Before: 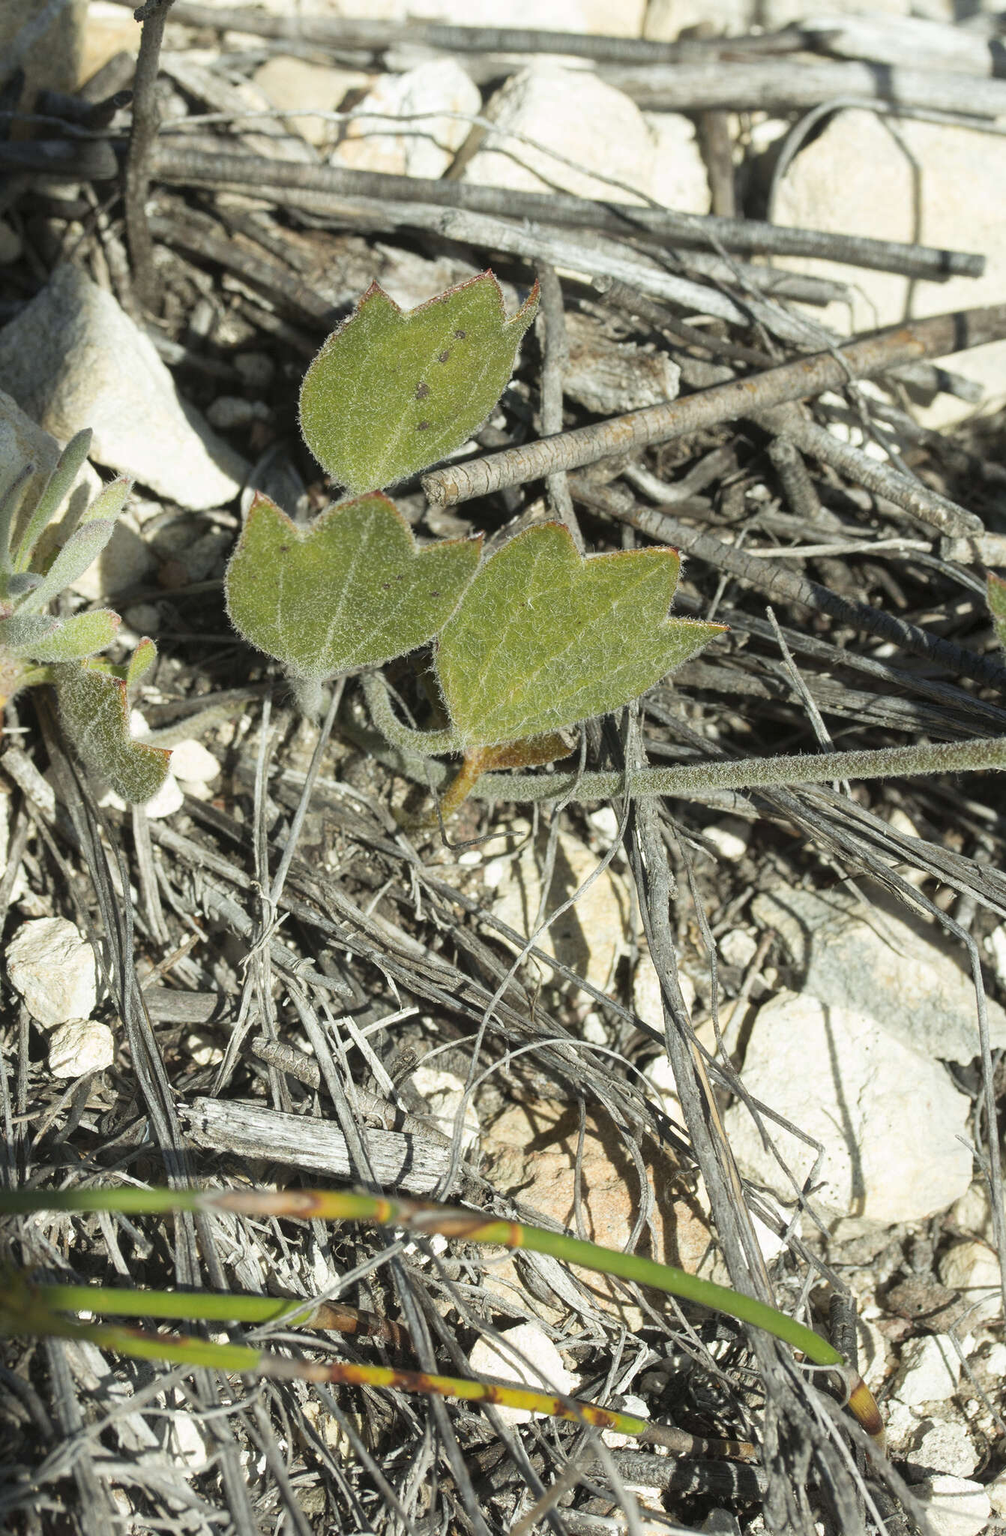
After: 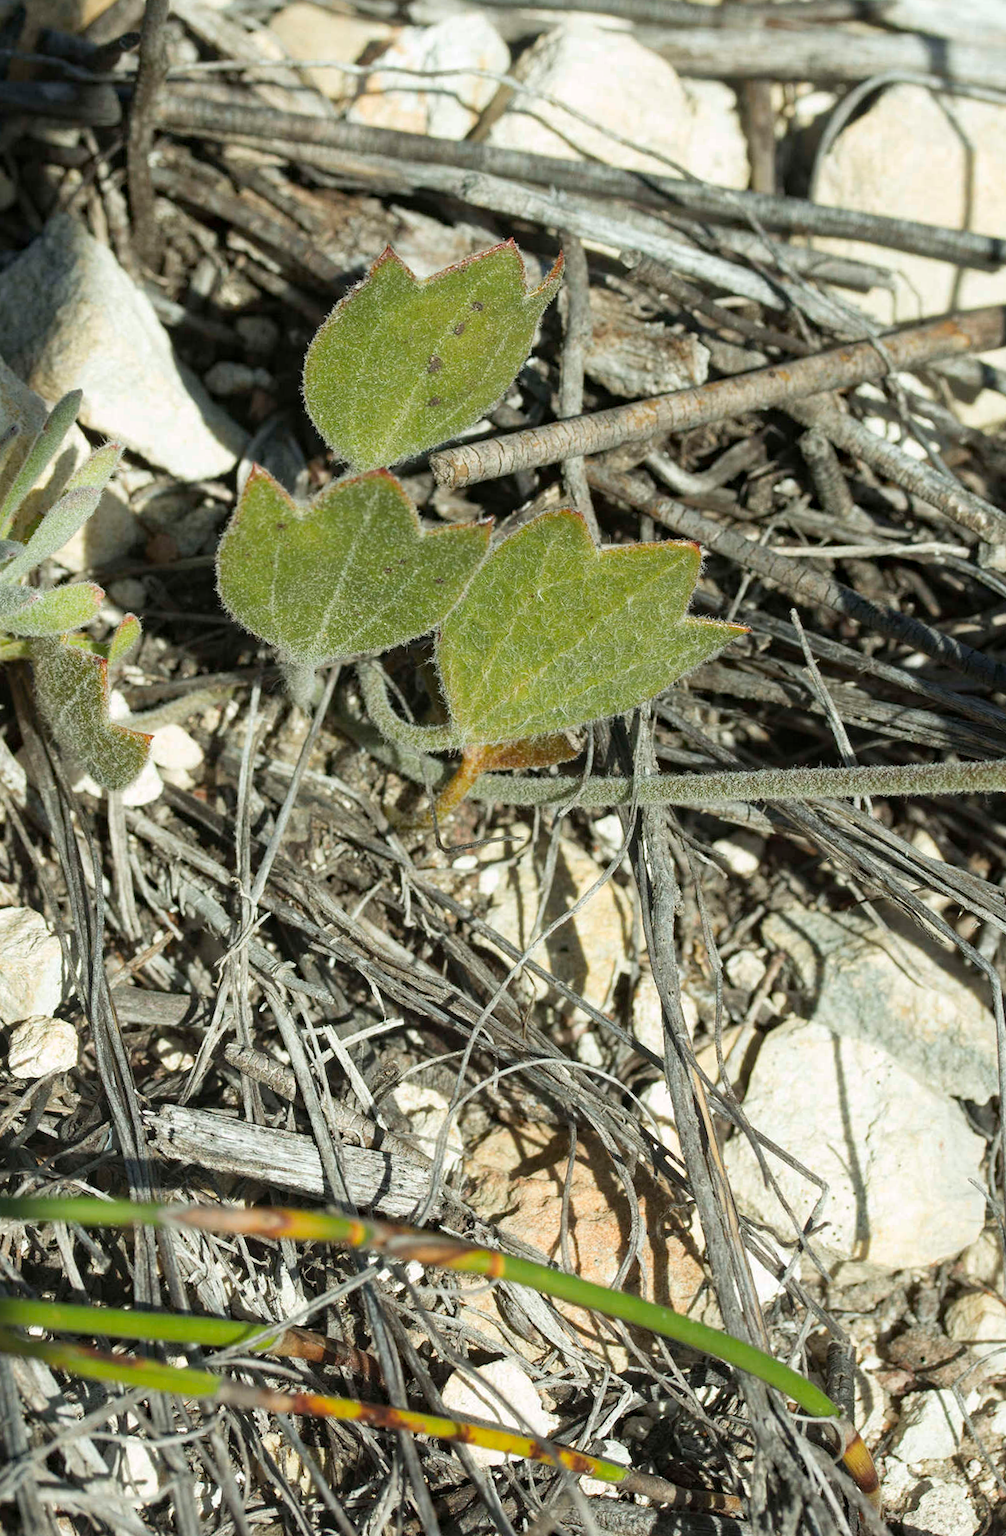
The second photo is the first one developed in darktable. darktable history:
haze removal: compatibility mode true, adaptive false
crop and rotate: angle -2.38°
